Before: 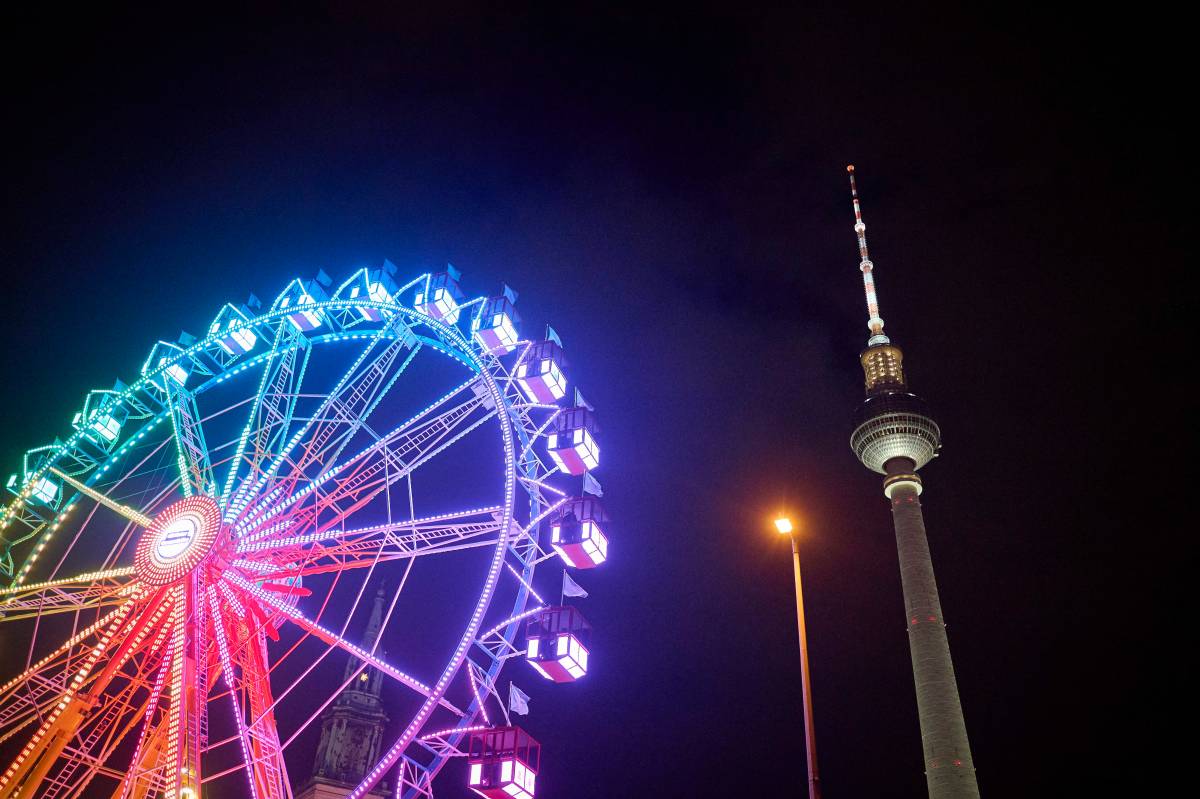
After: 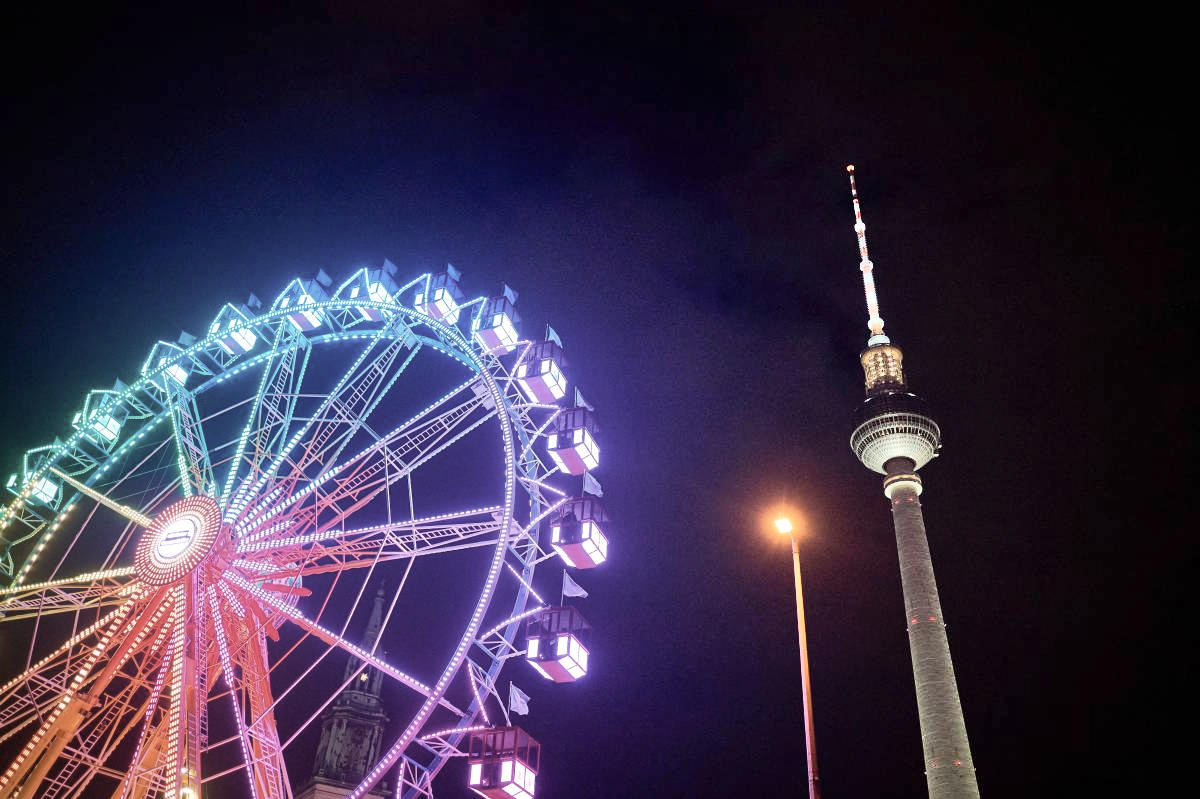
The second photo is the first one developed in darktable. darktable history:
shadows and highlights: white point adjustment 1, soften with gaussian
contrast brightness saturation: contrast 0.1, saturation -0.36
